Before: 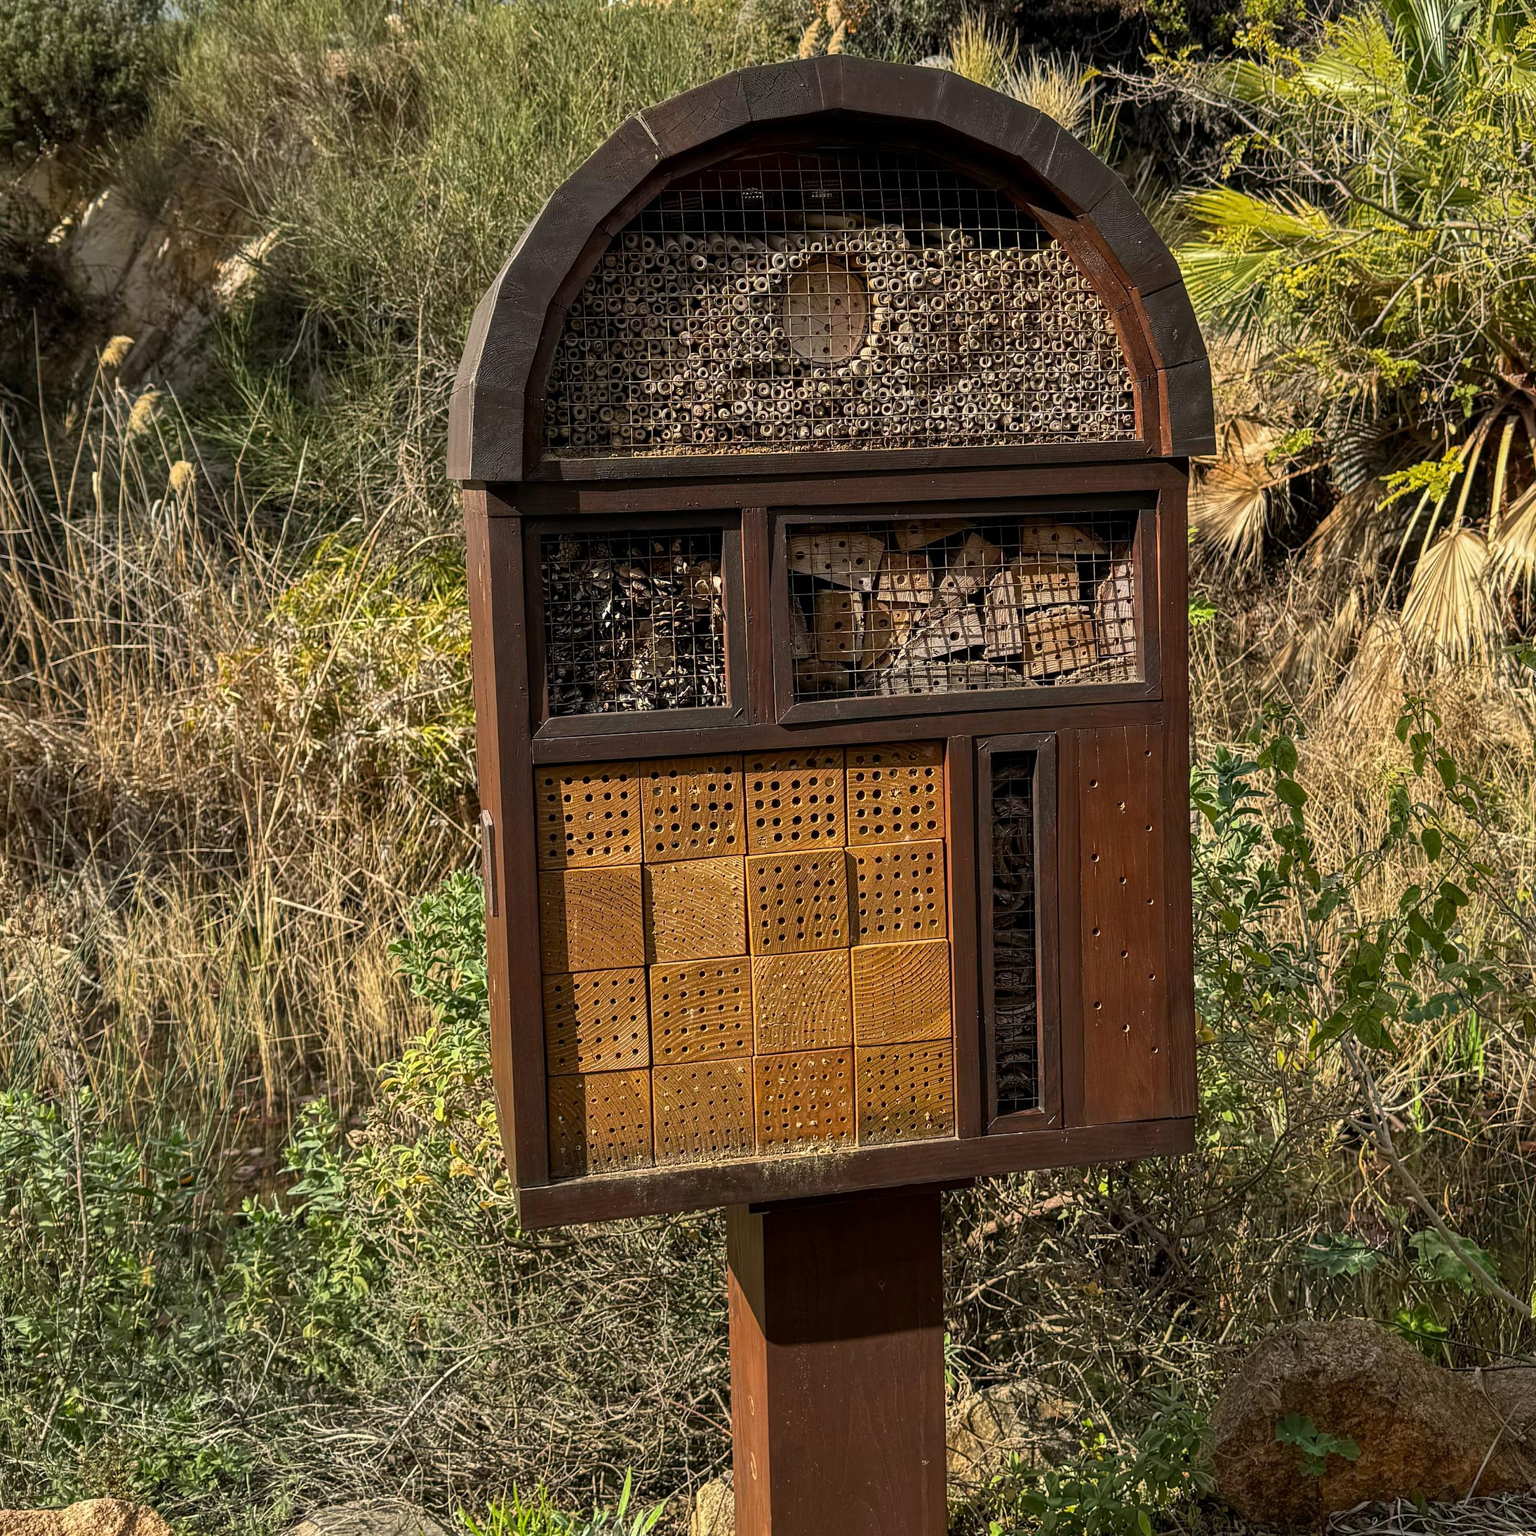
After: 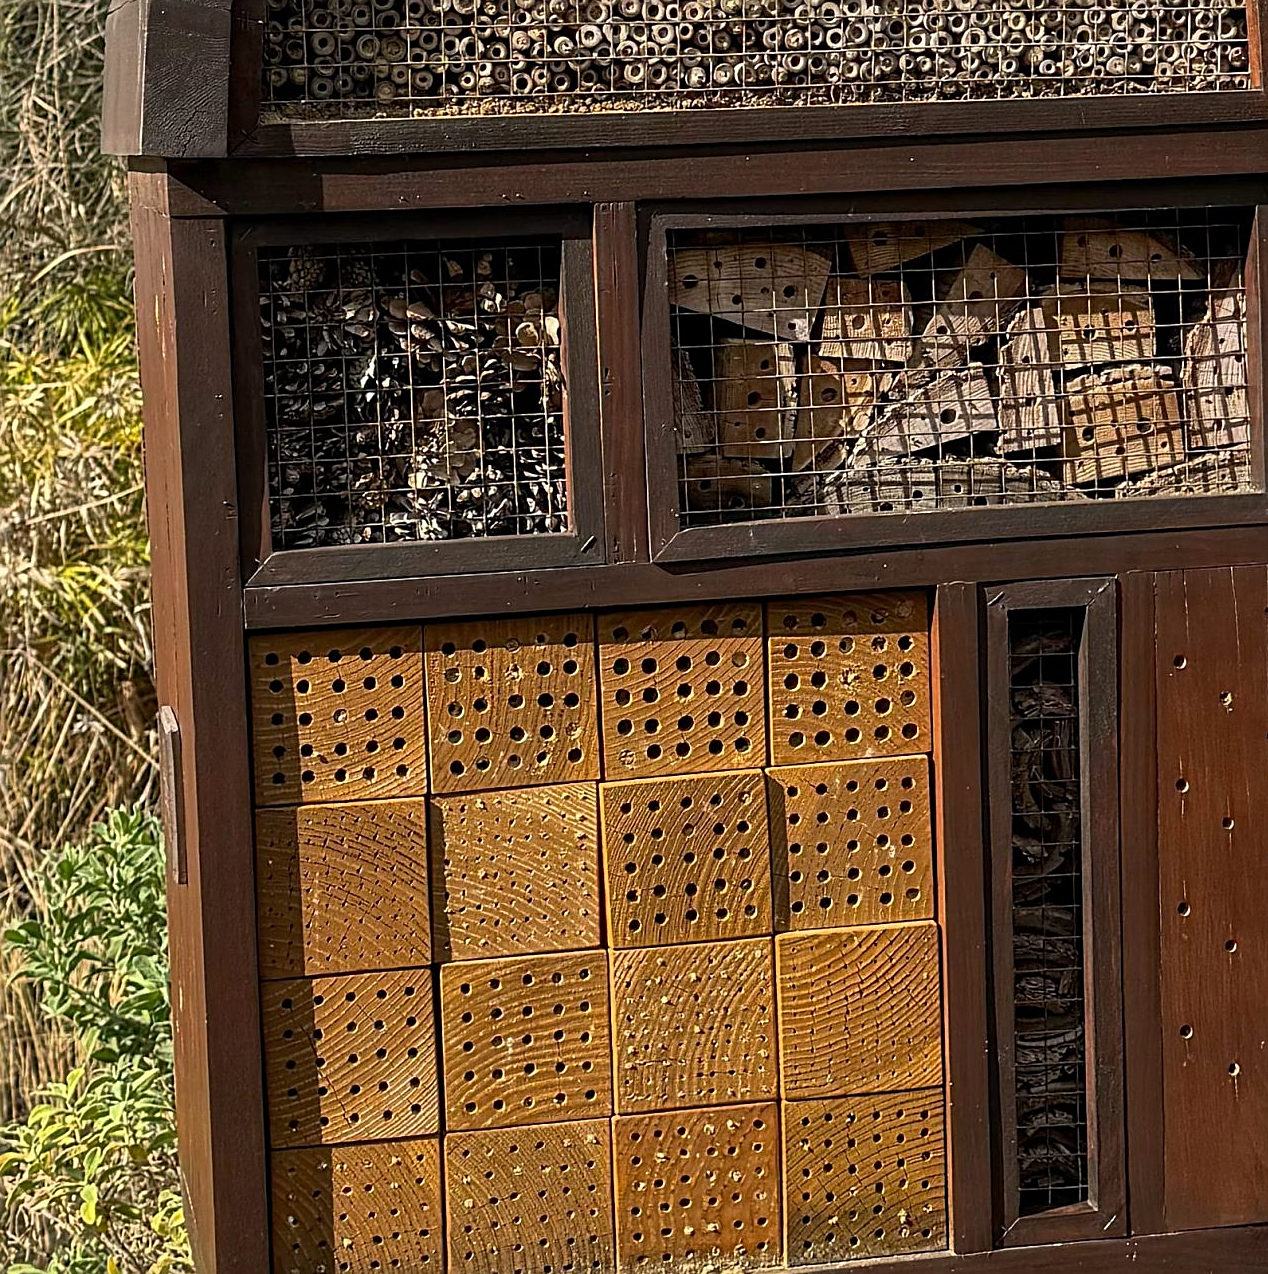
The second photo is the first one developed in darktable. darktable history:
crop: left 25.153%, top 25.187%, right 25.309%, bottom 25.023%
sharpen: on, module defaults
